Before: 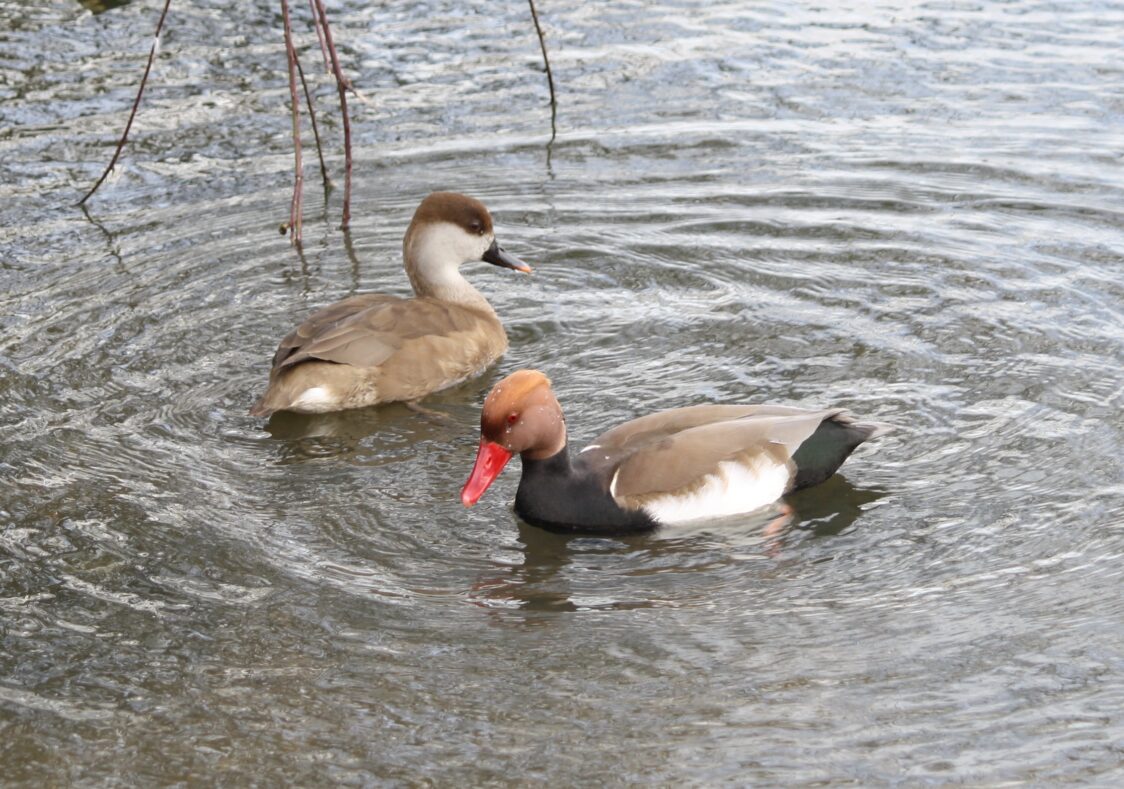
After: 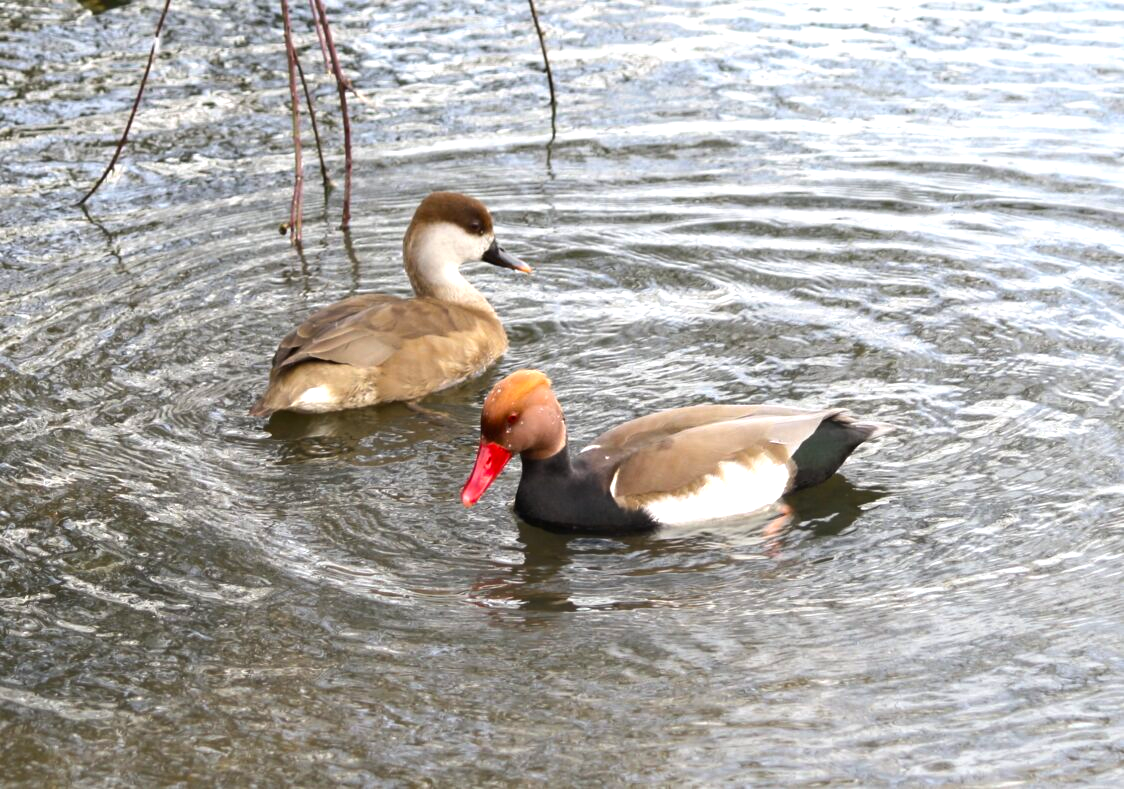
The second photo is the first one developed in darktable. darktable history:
contrast equalizer: octaves 7, y [[0.5 ×6], [0.5 ×6], [0.5, 0.5, 0.501, 0.545, 0.707, 0.863], [0 ×6], [0 ×6]]
color balance rgb: perceptual saturation grading › global saturation 30.196%, perceptual brilliance grading › highlights 13.489%, perceptual brilliance grading › mid-tones 9.023%, perceptual brilliance grading › shadows -18.11%, global vibrance 5.725%, contrast 3.765%
color zones: curves: ch1 [(0, 0.513) (0.143, 0.524) (0.286, 0.511) (0.429, 0.506) (0.571, 0.503) (0.714, 0.503) (0.857, 0.508) (1, 0.513)]
